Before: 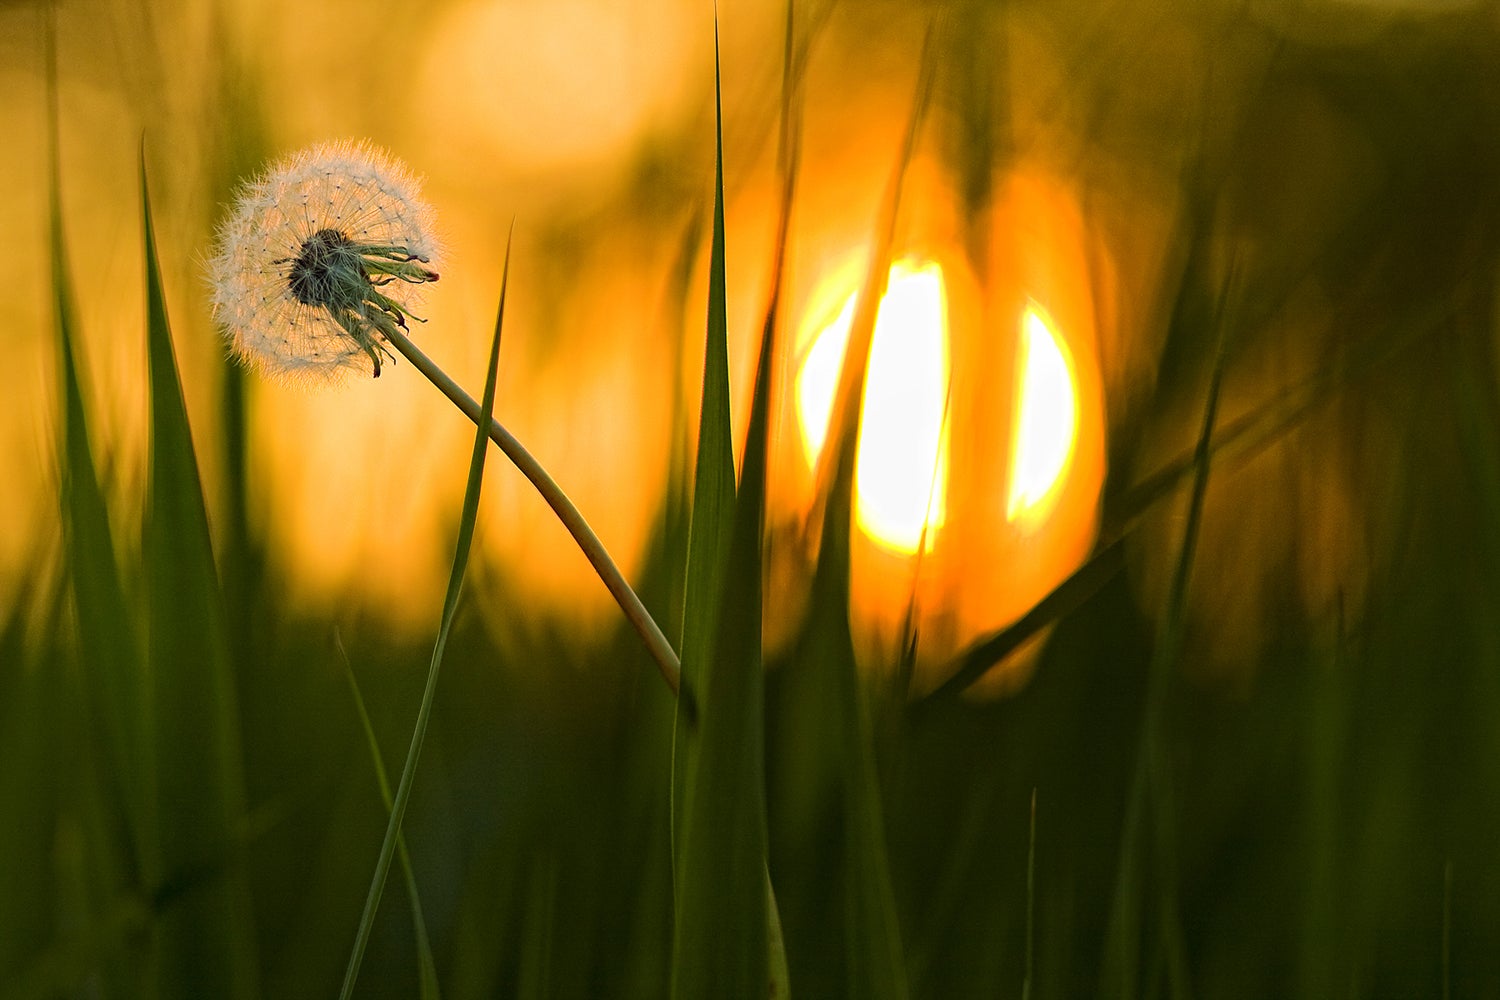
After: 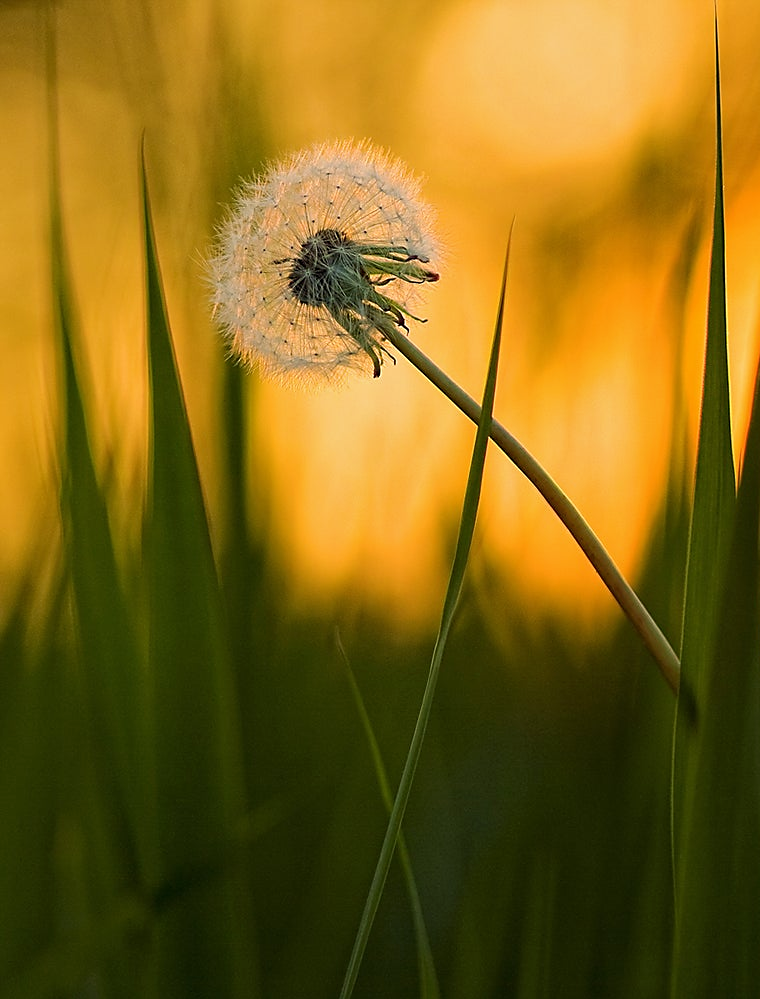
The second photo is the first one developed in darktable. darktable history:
tone equalizer: -7 EV 0.177 EV, -6 EV 0.114 EV, -5 EV 0.091 EV, -4 EV 0.07 EV, -2 EV -0.041 EV, -1 EV -0.039 EV, +0 EV -0.073 EV
sharpen: radius 1.814, amount 0.416, threshold 1.564
crop and rotate: left 0.031%, top 0%, right 49.3%
